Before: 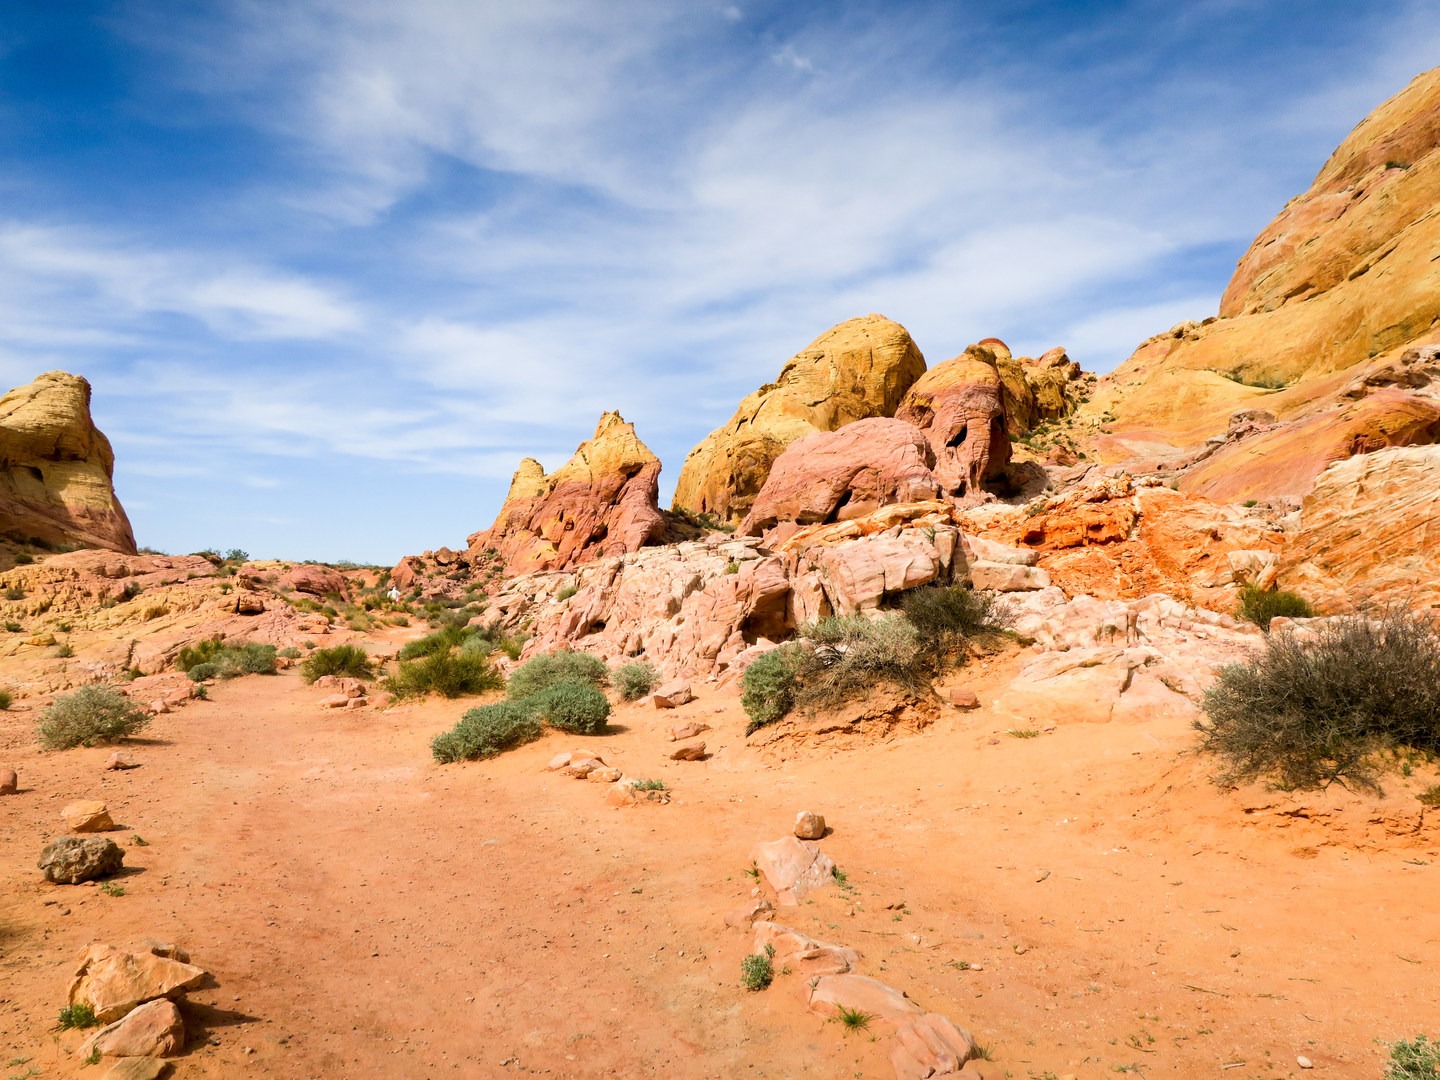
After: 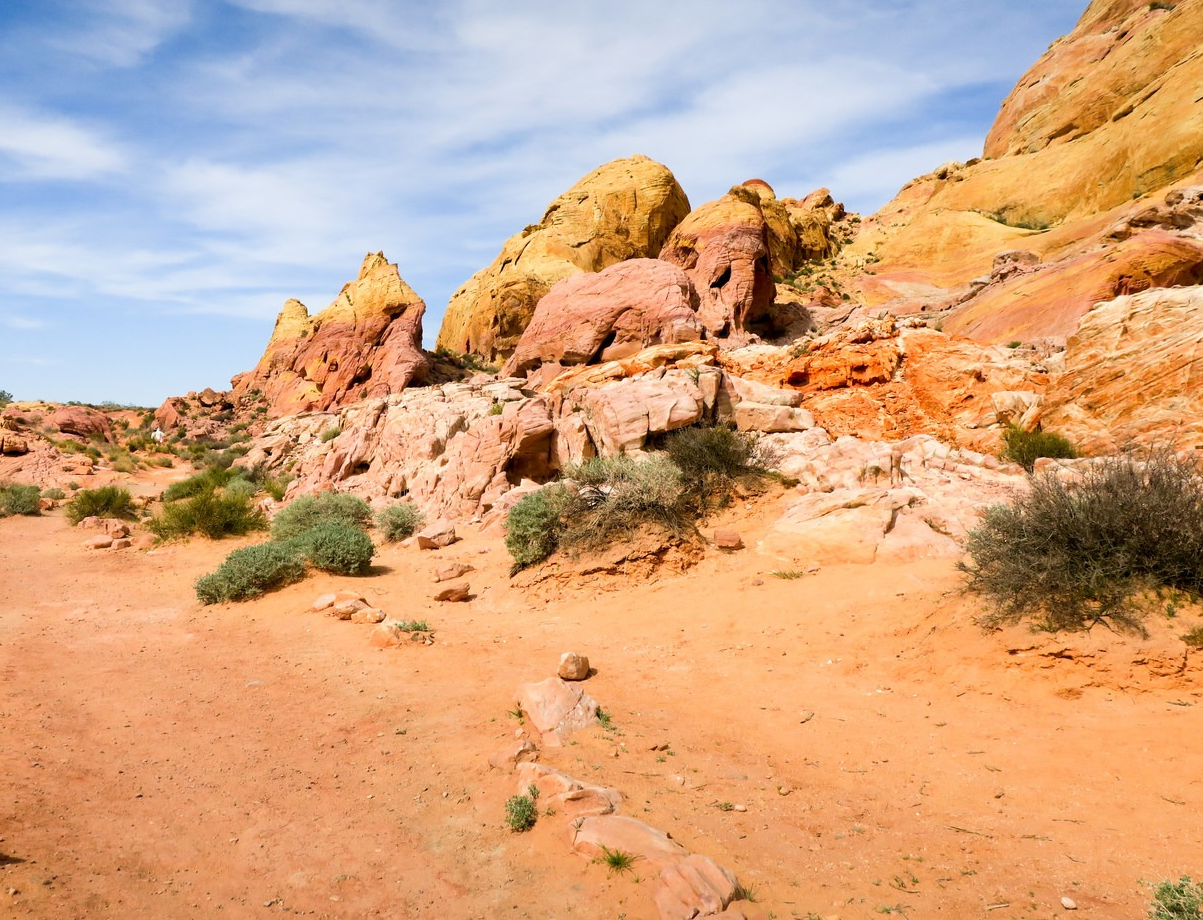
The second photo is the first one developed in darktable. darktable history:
crop: left 16.454%, top 14.747%
